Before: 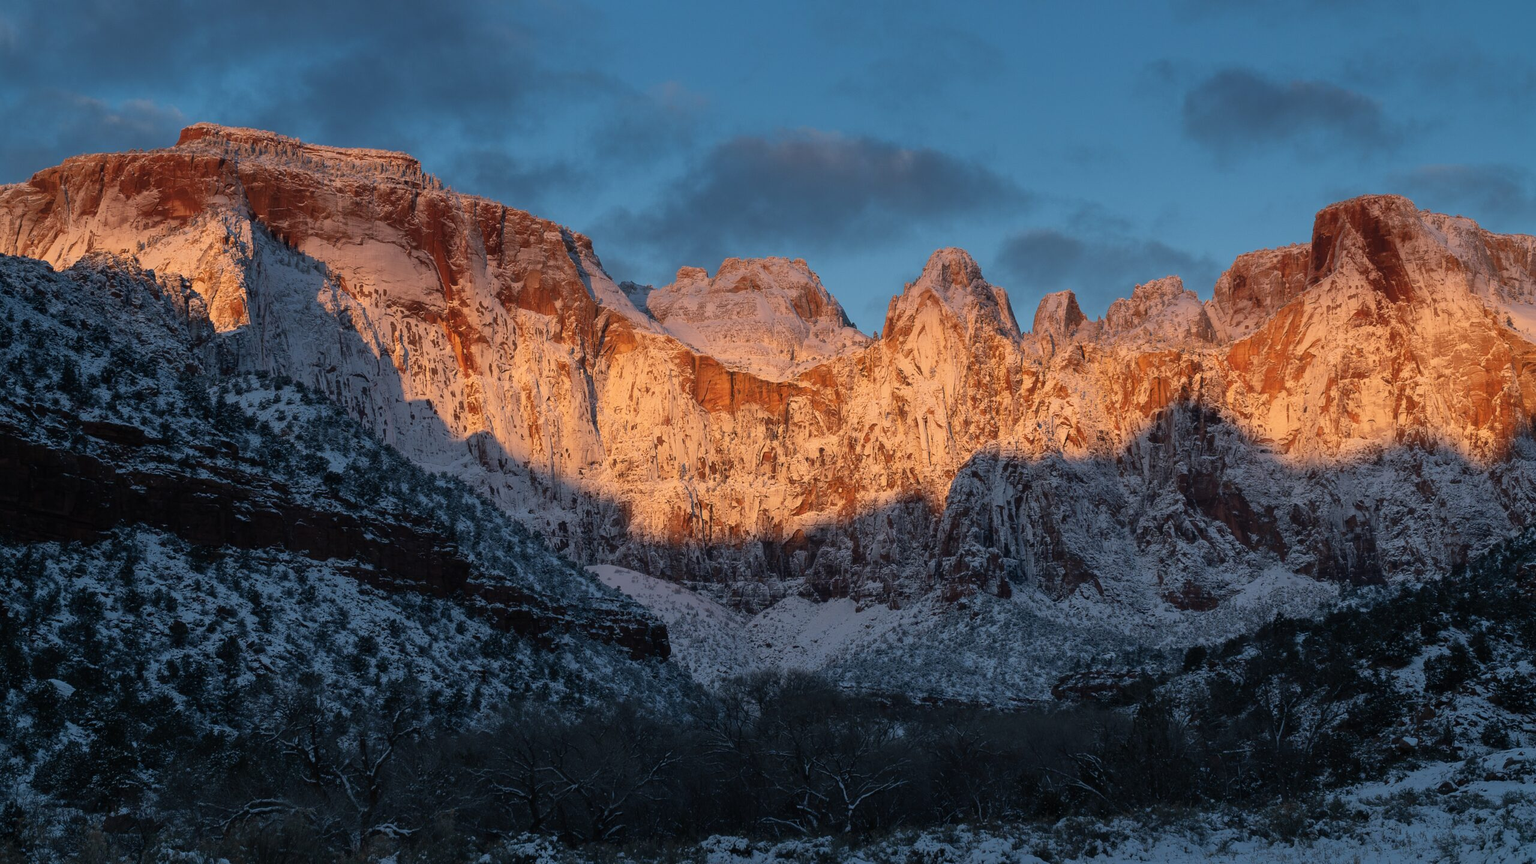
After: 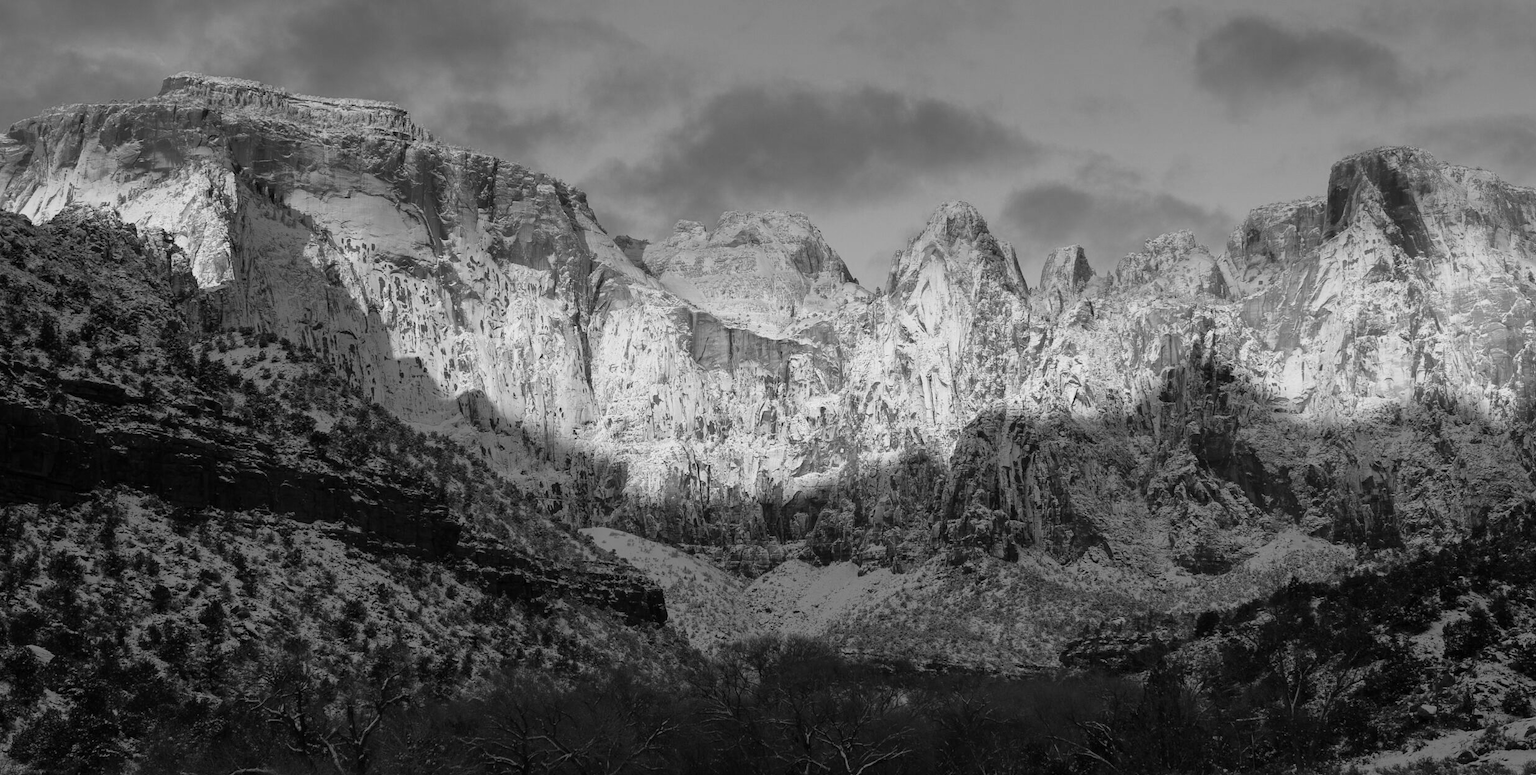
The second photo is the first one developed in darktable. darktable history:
contrast brightness saturation: saturation -1
crop: left 1.507%, top 6.147%, right 1.379%, bottom 6.637%
exposure: black level correction 0.001, exposure 0.5 EV, compensate exposure bias true, compensate highlight preservation false
